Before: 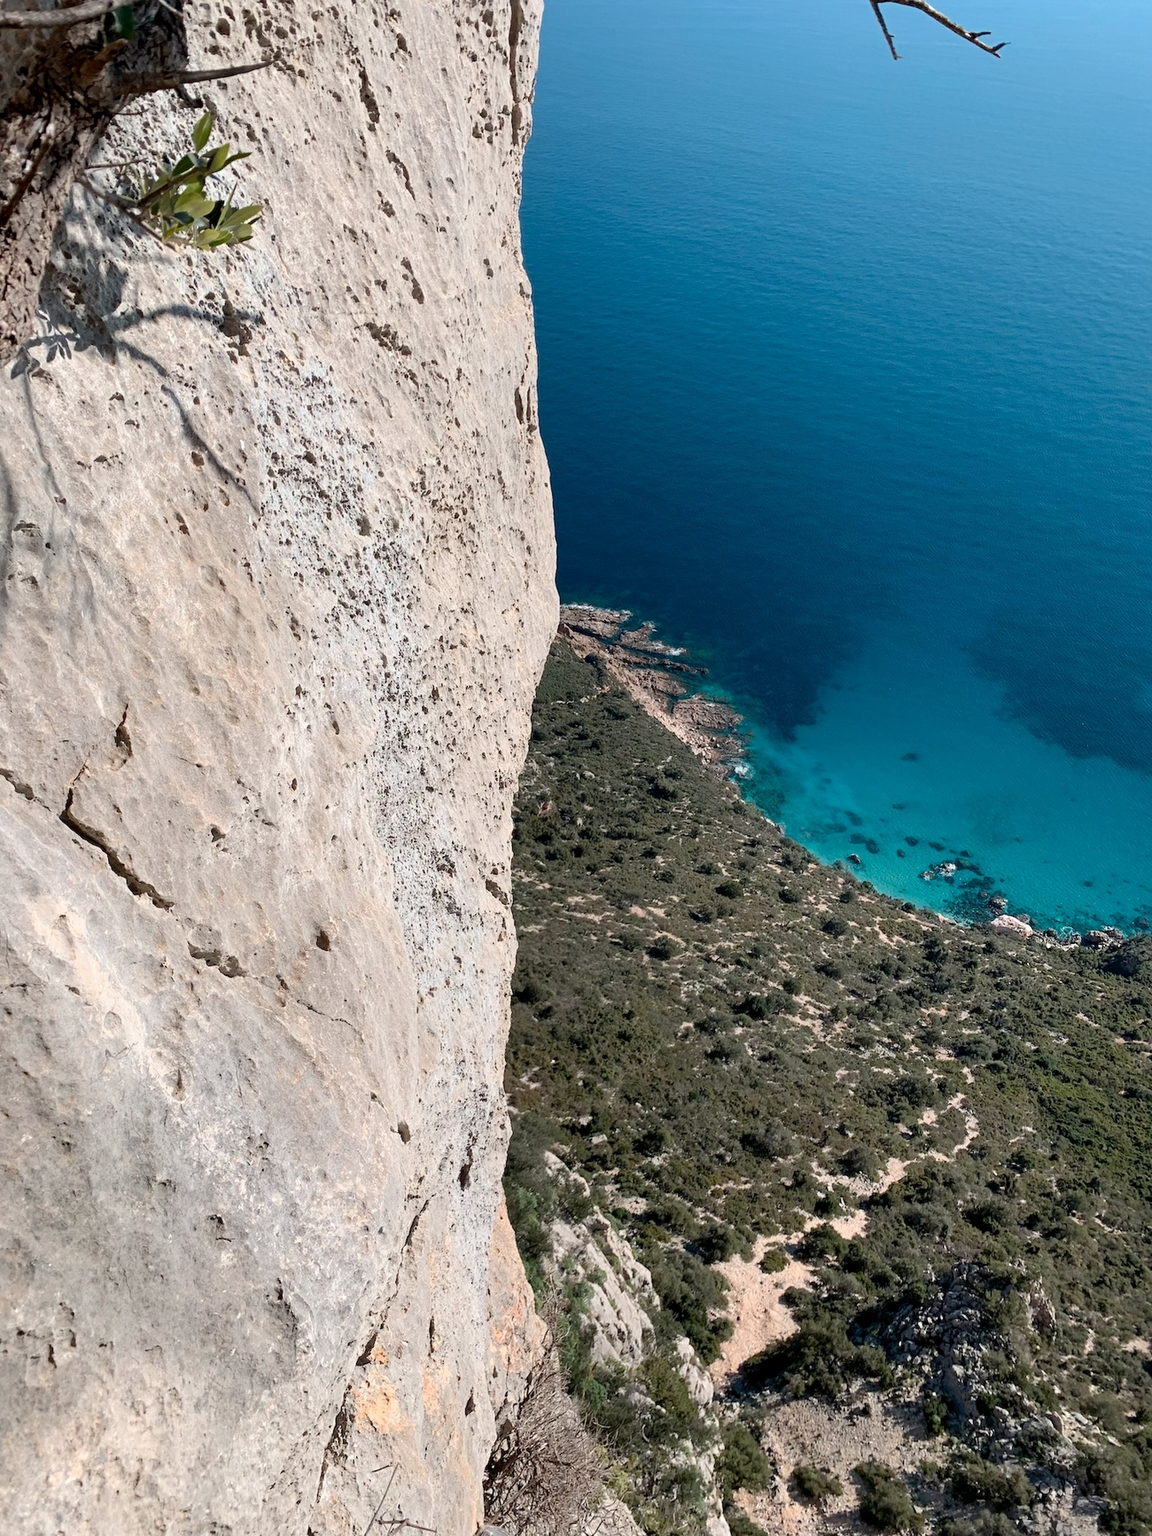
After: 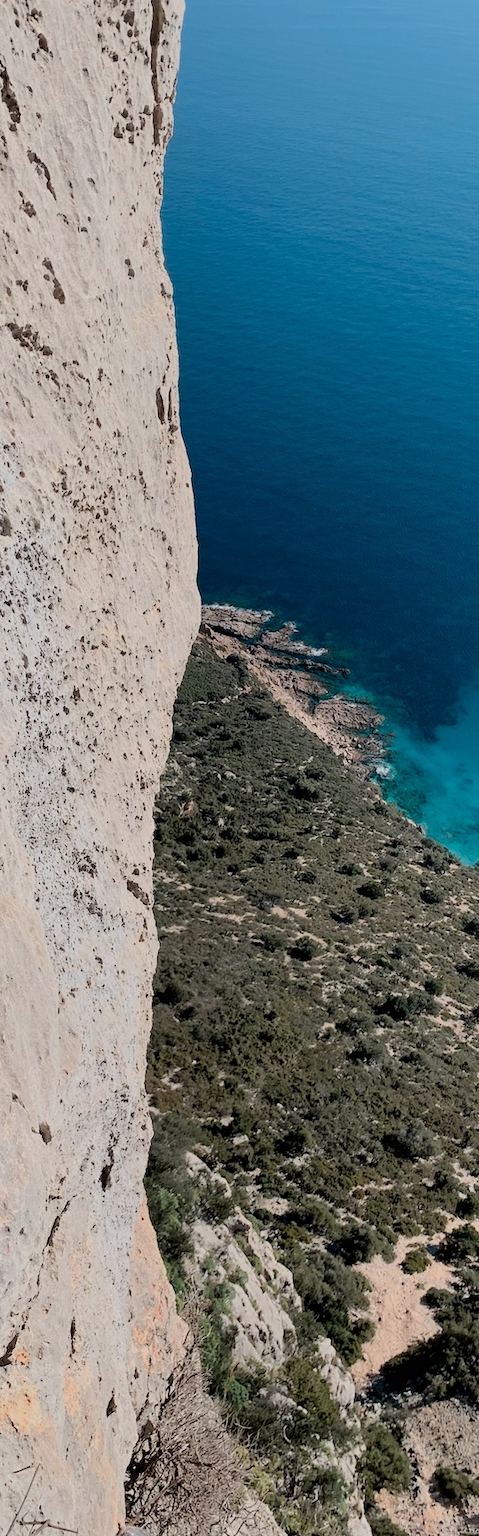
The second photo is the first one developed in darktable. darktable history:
crop: left 31.229%, right 27.105%
filmic rgb: black relative exposure -7.48 EV, white relative exposure 4.83 EV, hardness 3.4, color science v6 (2022)
